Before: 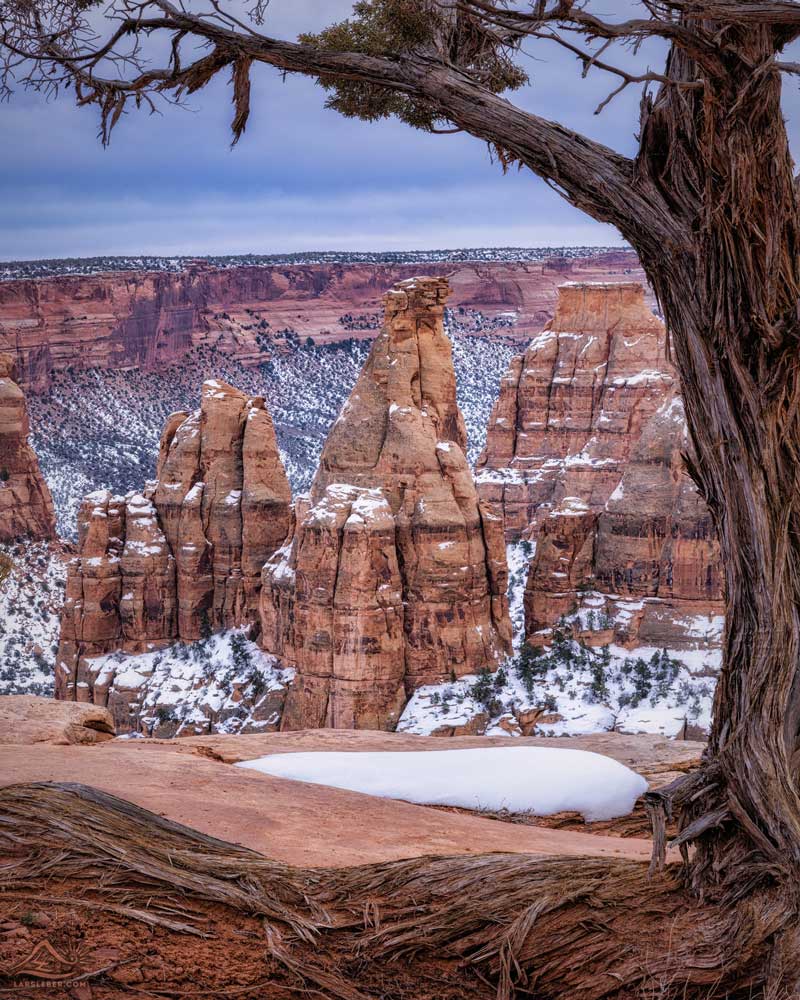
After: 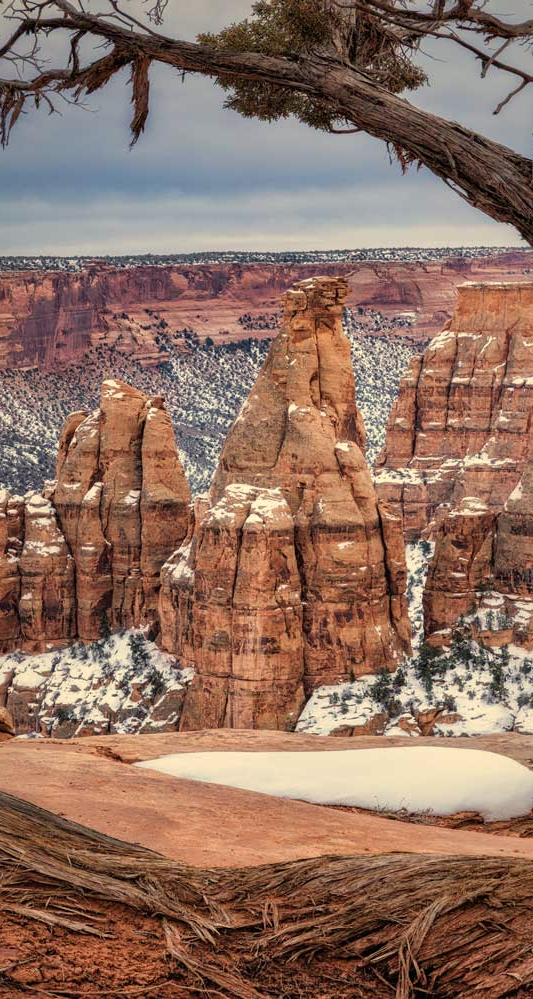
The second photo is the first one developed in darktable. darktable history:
shadows and highlights: shadows 60, highlights -60.23, soften with gaussian
contrast brightness saturation: saturation -0.04
white balance: red 1.08, blue 0.791
crop and rotate: left 12.673%, right 20.66%
